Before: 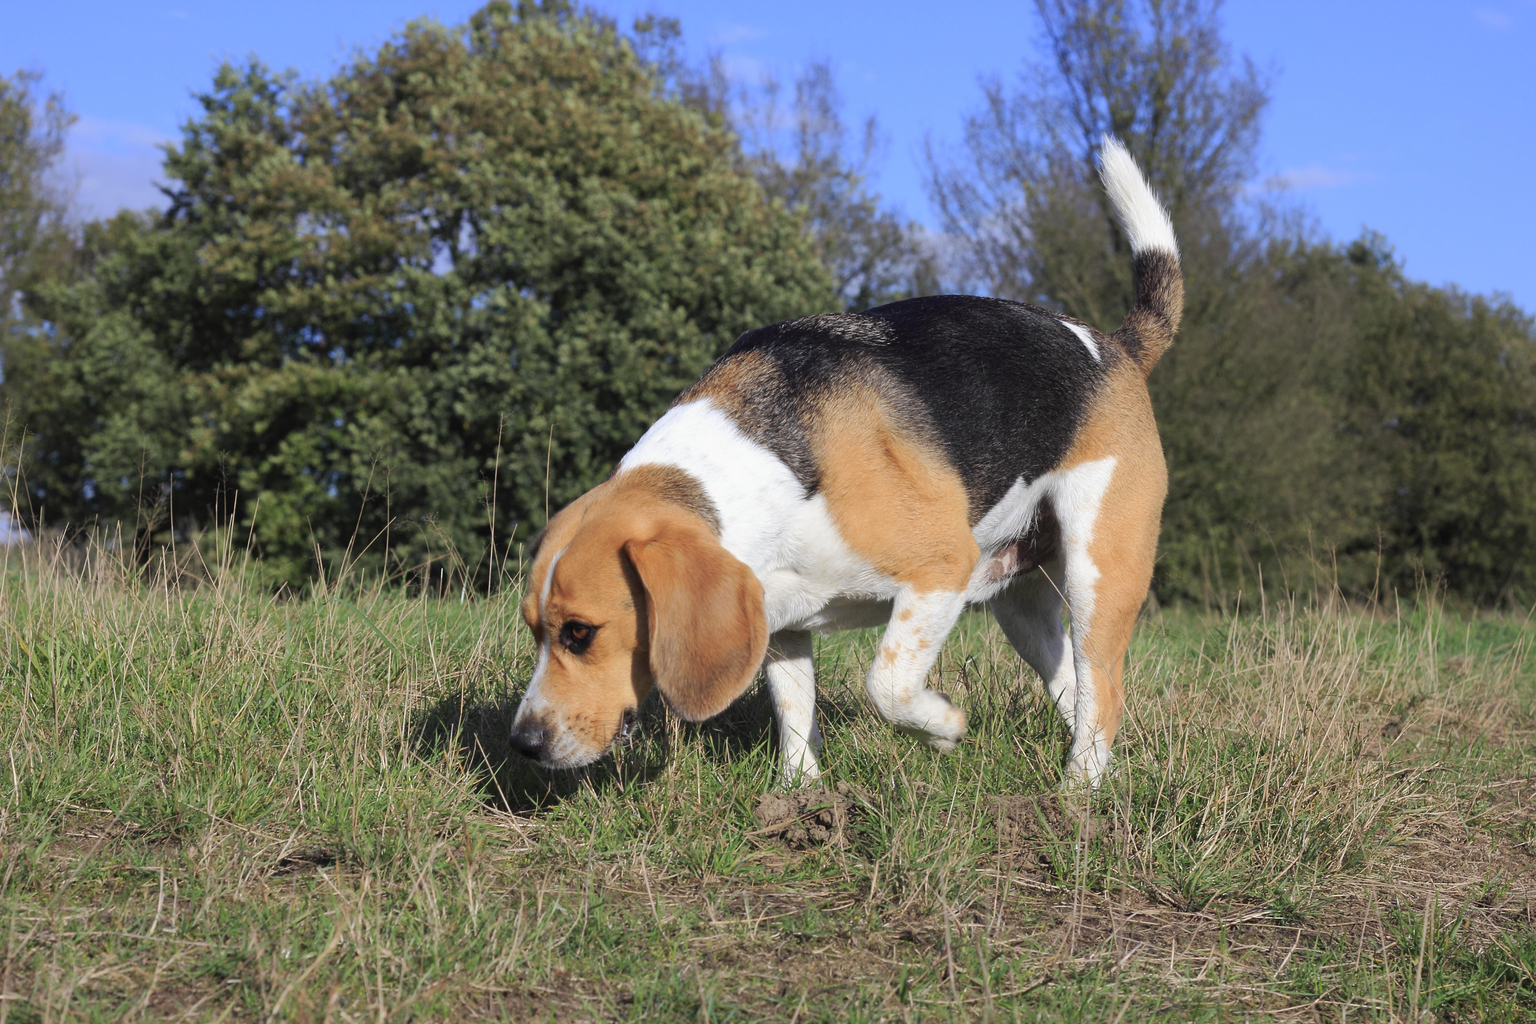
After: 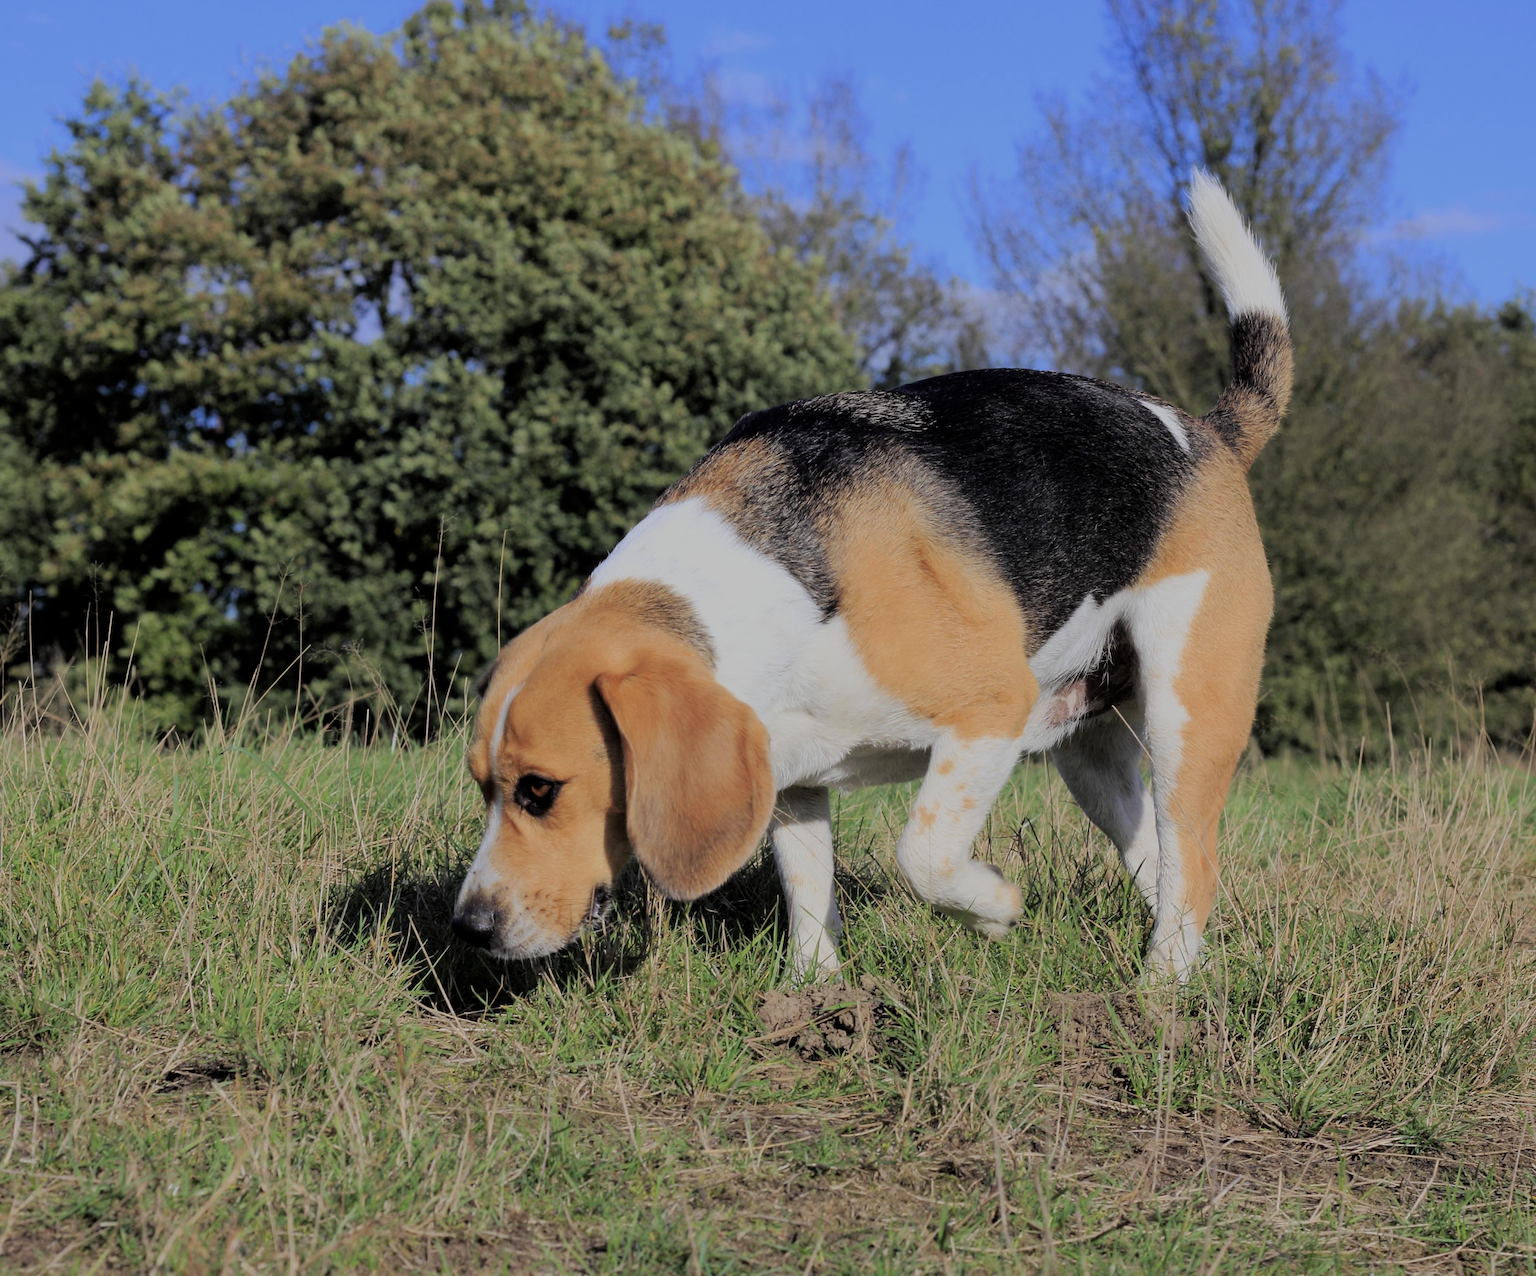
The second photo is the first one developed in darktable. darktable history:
crop and rotate: left 9.593%, right 10.221%
filmic rgb: middle gray luminance 18.1%, black relative exposure -7.54 EV, white relative exposure 8.46 EV, threshold 2.95 EV, target black luminance 0%, hardness 2.23, latitude 18.71%, contrast 0.876, highlights saturation mix 5.7%, shadows ↔ highlights balance 10.76%, color science v6 (2022), enable highlight reconstruction true
exposure: compensate exposure bias true, compensate highlight preservation false
color zones: curves: ch0 [(0.068, 0.464) (0.25, 0.5) (0.48, 0.508) (0.75, 0.536) (0.886, 0.476) (0.967, 0.456)]; ch1 [(0.066, 0.456) (0.25, 0.5) (0.616, 0.508) (0.746, 0.56) (0.934, 0.444)]
